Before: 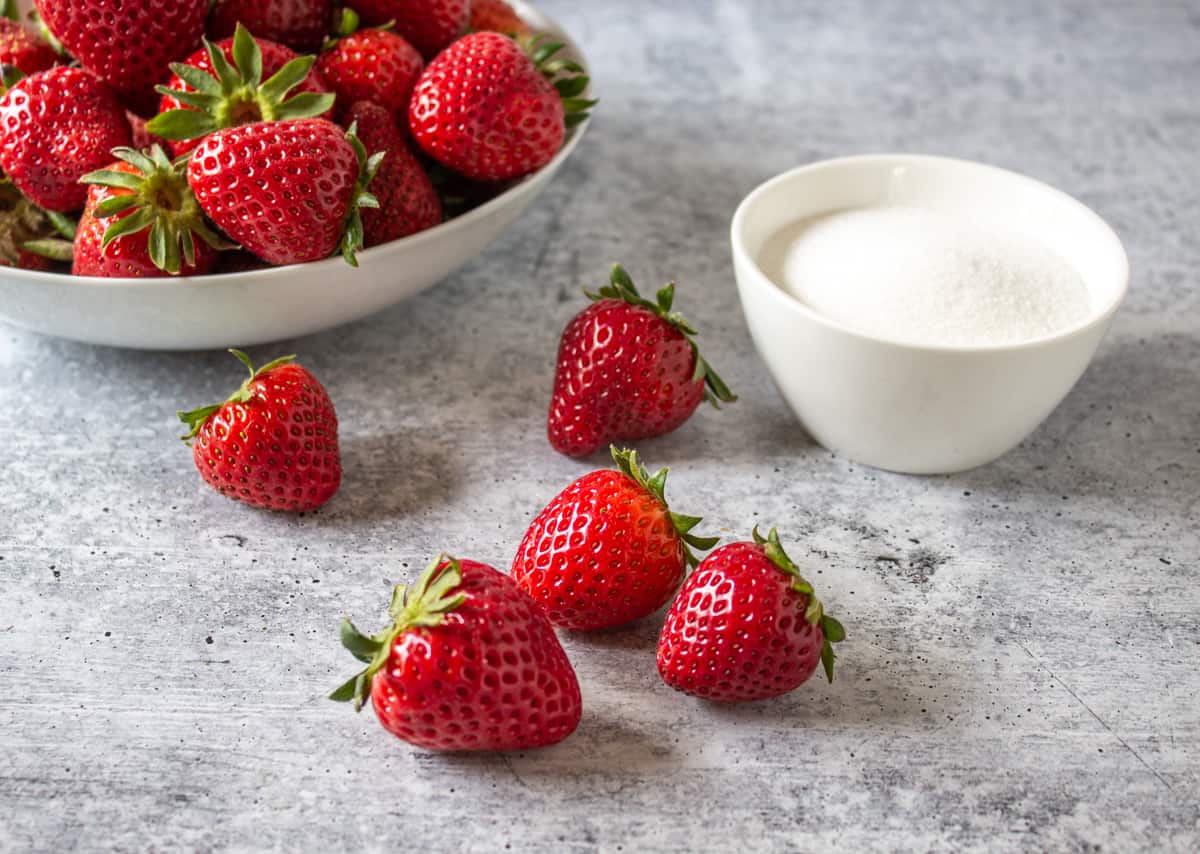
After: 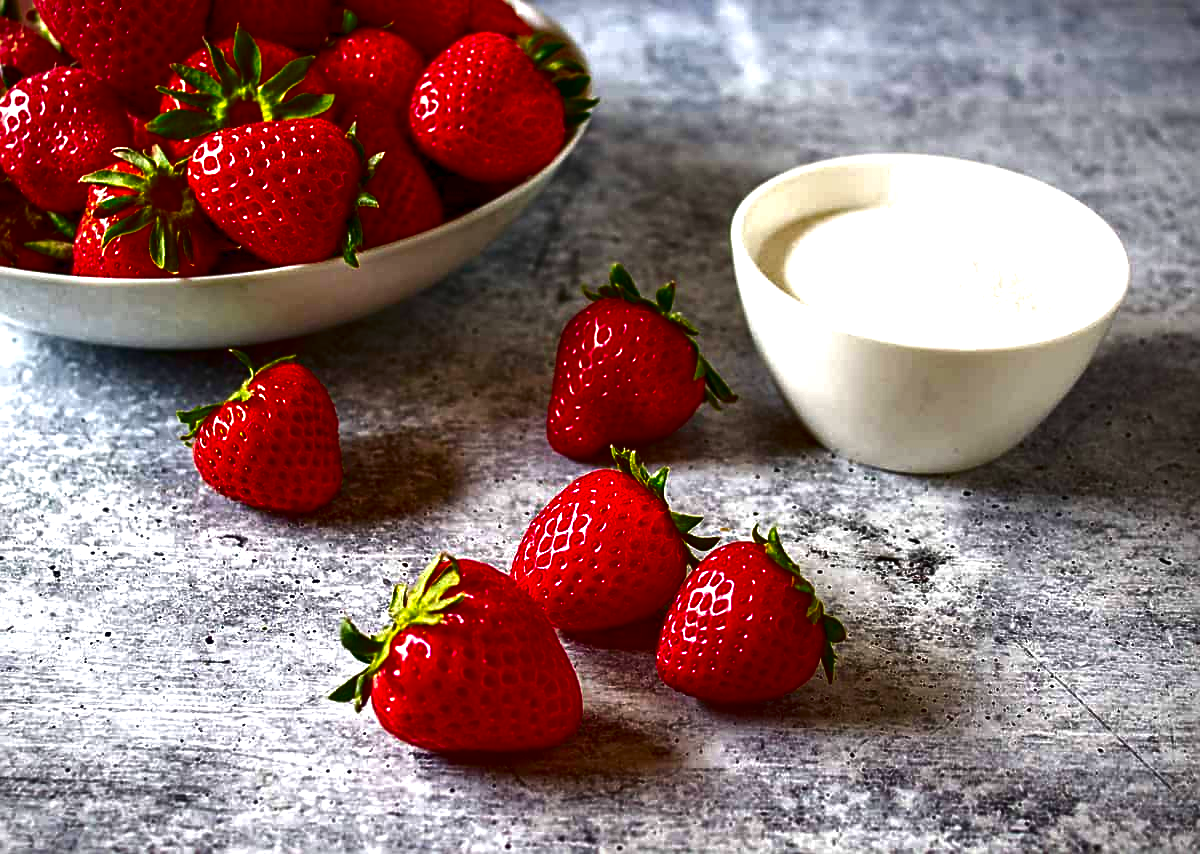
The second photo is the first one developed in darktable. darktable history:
contrast brightness saturation: brightness -0.98, saturation 0.991
vignetting: brightness -0.18, saturation -0.291
sharpen: on, module defaults
exposure: black level correction 0.001, exposure 0.5 EV, compensate exposure bias true, compensate highlight preservation false
